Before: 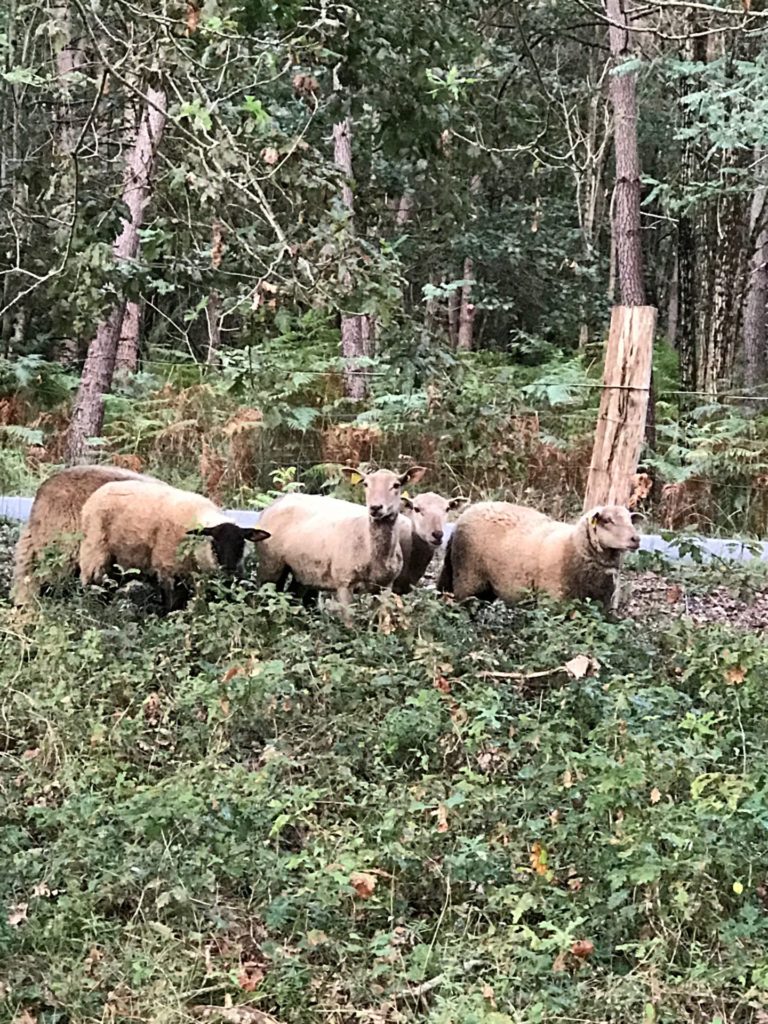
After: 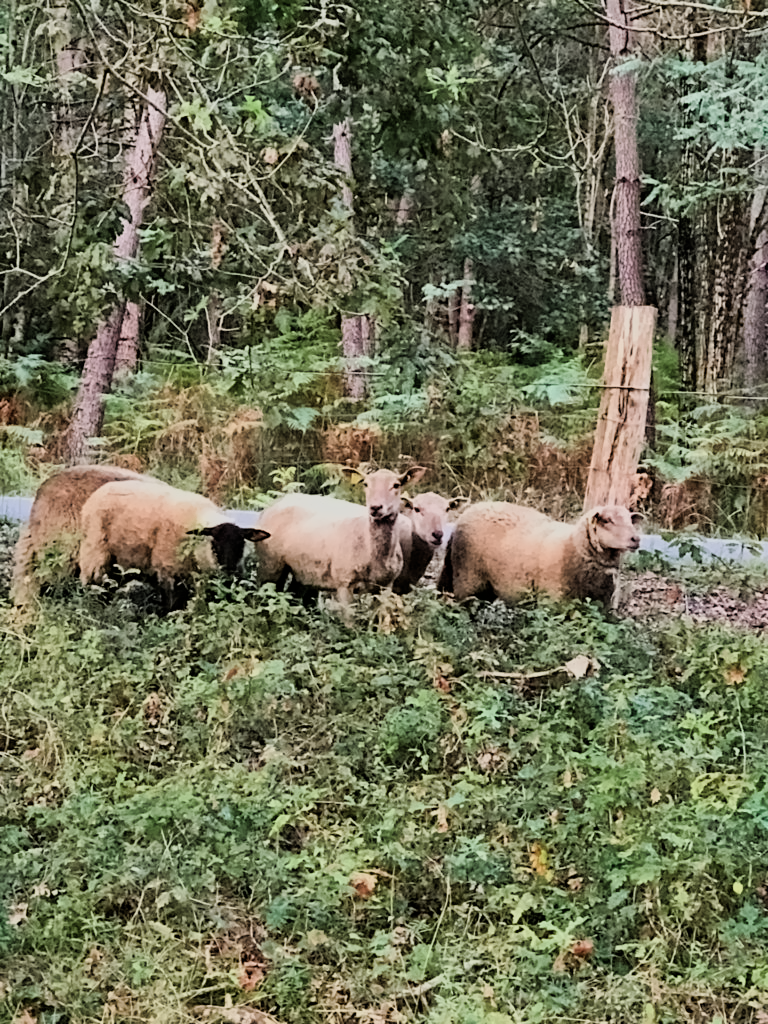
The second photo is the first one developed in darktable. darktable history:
chromatic aberrations: on, module defaults
filmic rgb: hardness 4.17
denoise (profiled): patch size 2, preserve shadows 1.02, bias correction -0.395, scattering 0.3, a [0, 0, 0]
color balance rgb: shadows fall-off 101%, linear chroma grading › mid-tones 7.63%, perceptual saturation grading › mid-tones 11.68%, mask middle-gray fulcrum 22.45%, global vibrance 10.11%, saturation formula JzAzBz (2021)
velvia: on, module defaults
